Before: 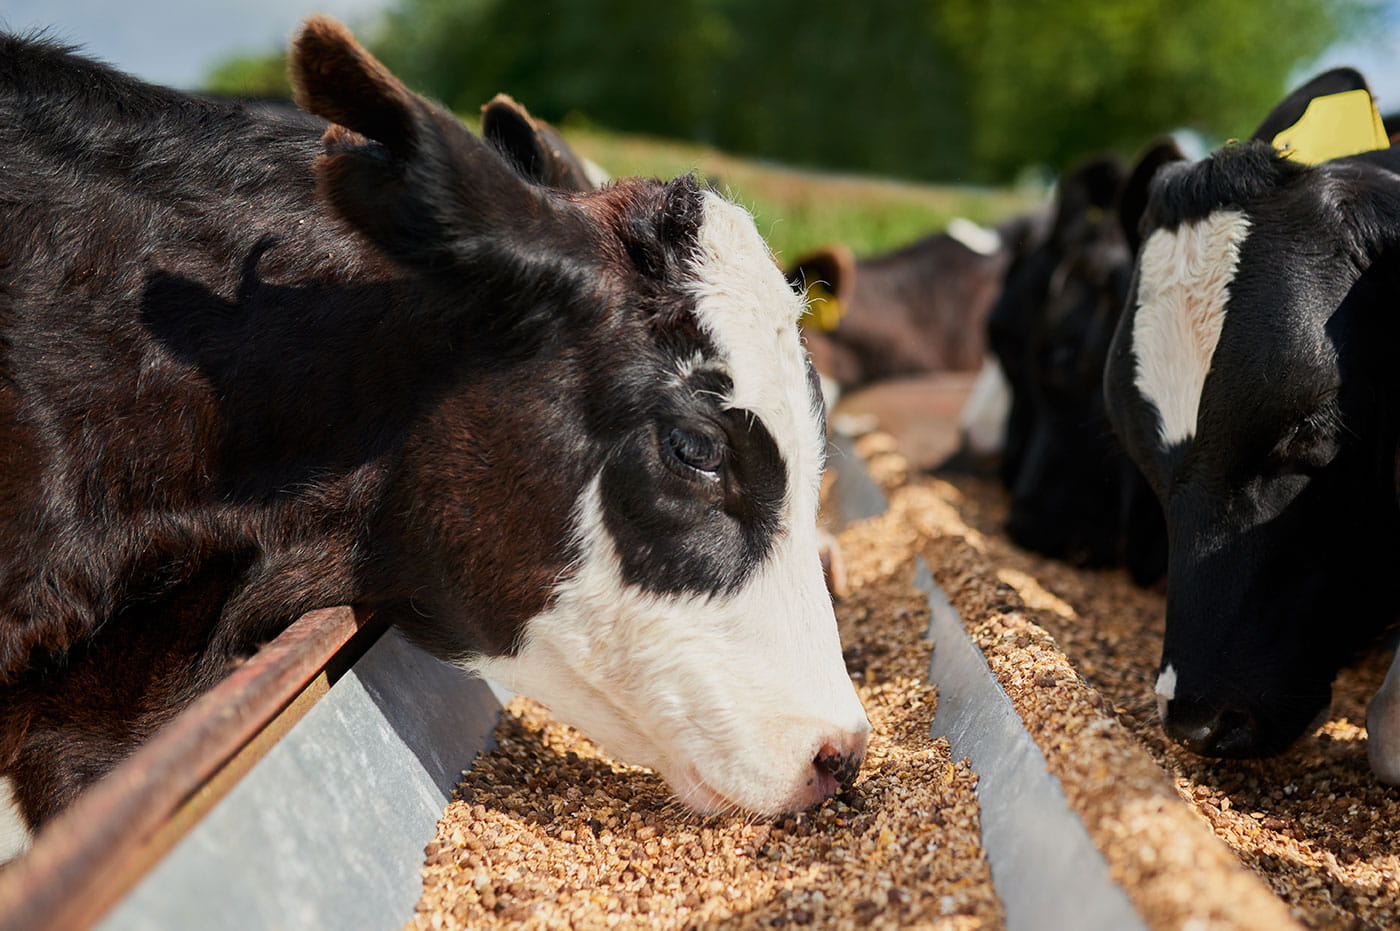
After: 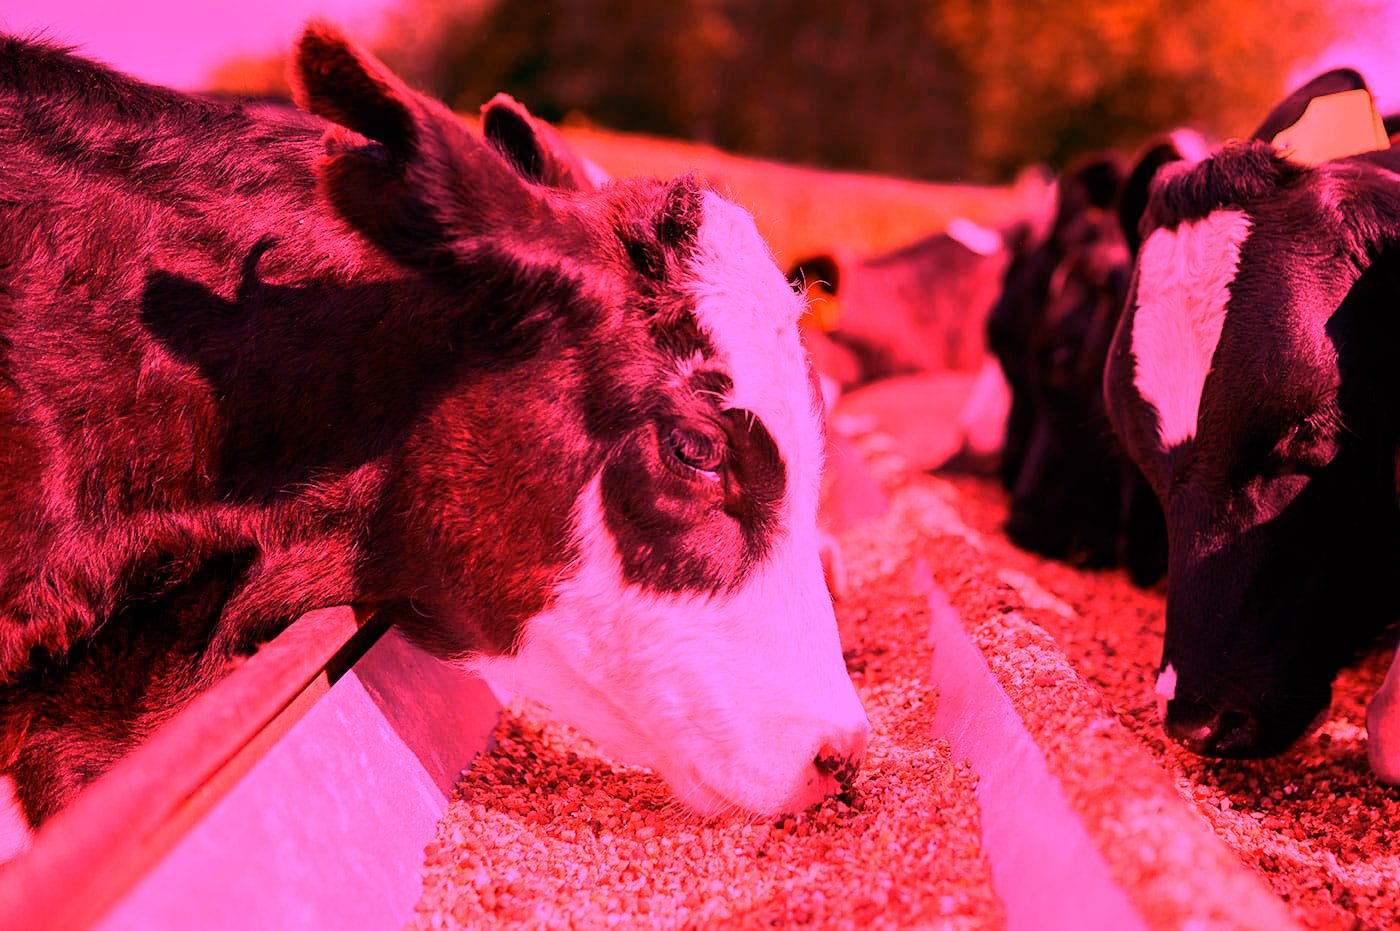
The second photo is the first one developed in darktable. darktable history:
white balance: red 4.26, blue 1.802
exposure: exposure -1.468 EV, compensate highlight preservation false
